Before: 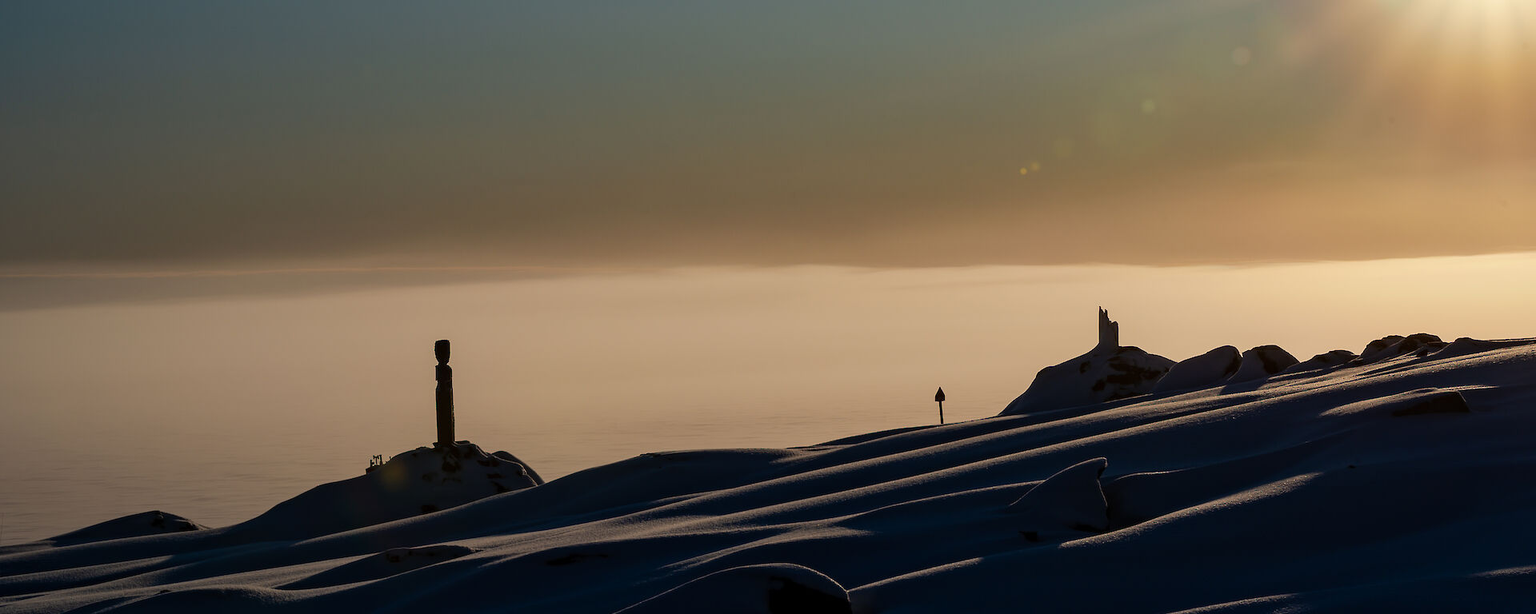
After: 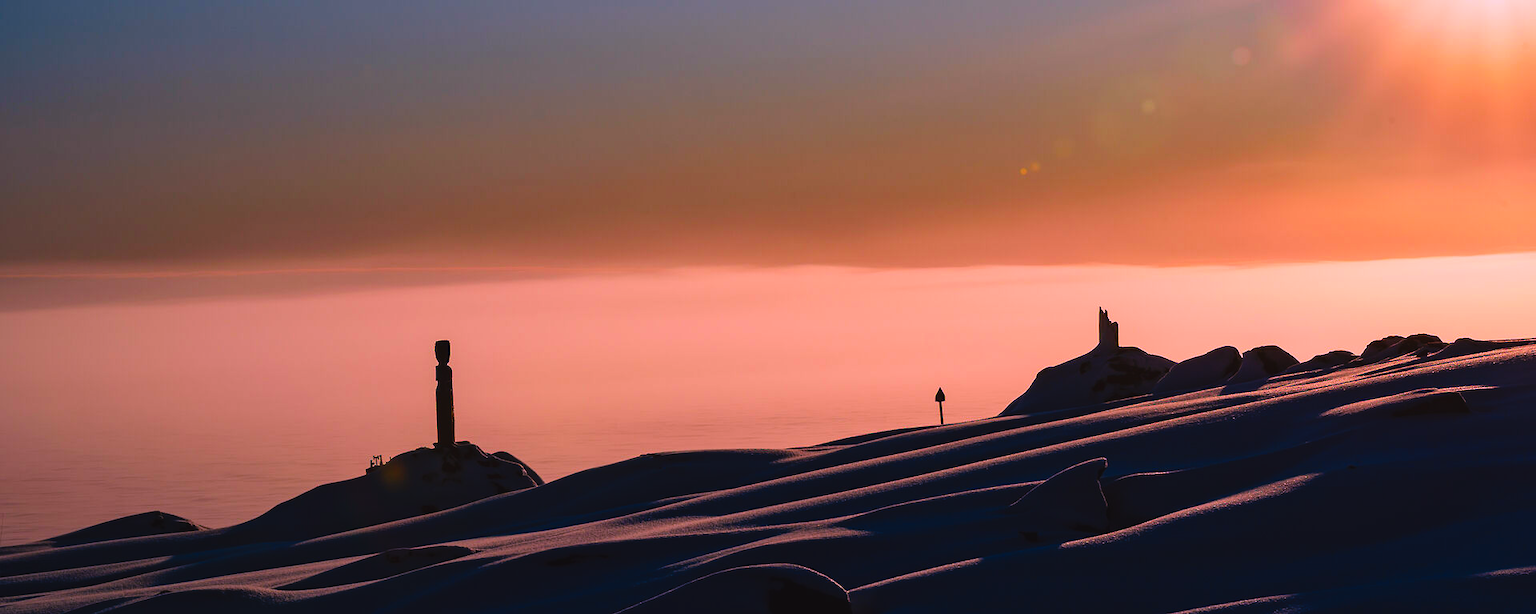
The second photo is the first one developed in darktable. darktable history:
tone equalizer: on, module defaults
color correction: highlights a* 18.94, highlights b* -11.24, saturation 1.7
tone curve: curves: ch0 [(0, 0.036) (0.119, 0.115) (0.466, 0.498) (0.715, 0.767) (0.817, 0.865) (1, 0.998)]; ch1 [(0, 0) (0.377, 0.424) (0.442, 0.491) (0.487, 0.498) (0.514, 0.512) (0.536, 0.577) (0.66, 0.724) (1, 1)]; ch2 [(0, 0) (0.38, 0.405) (0.463, 0.443) (0.492, 0.486) (0.526, 0.541) (0.578, 0.598) (1, 1)], preserve colors none
